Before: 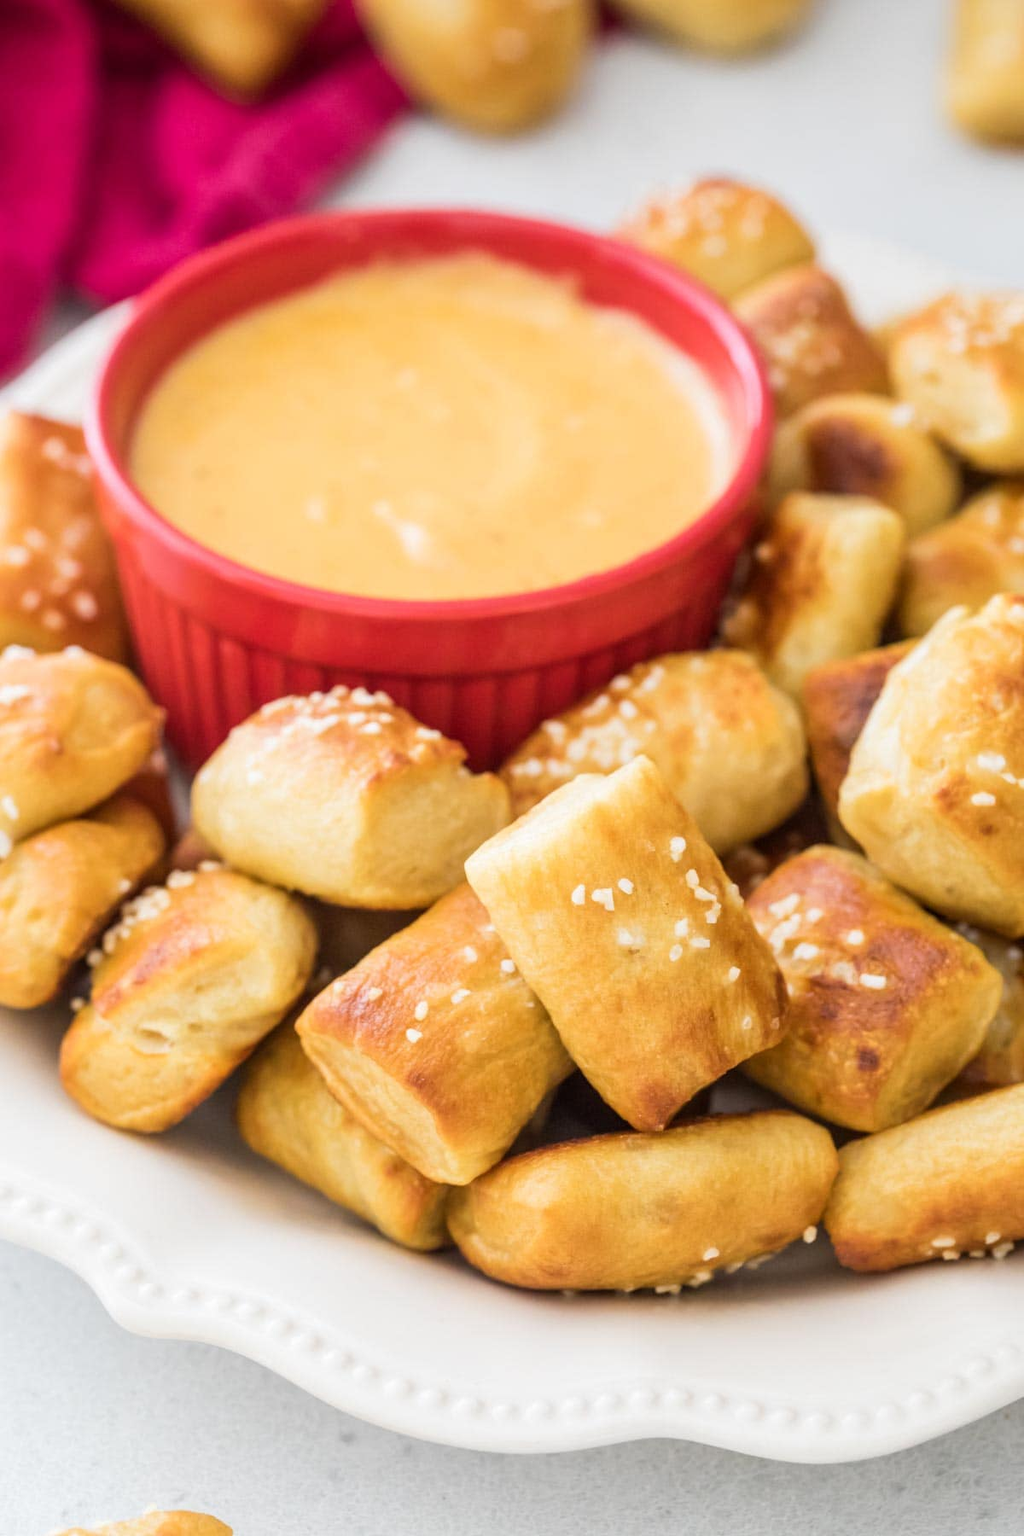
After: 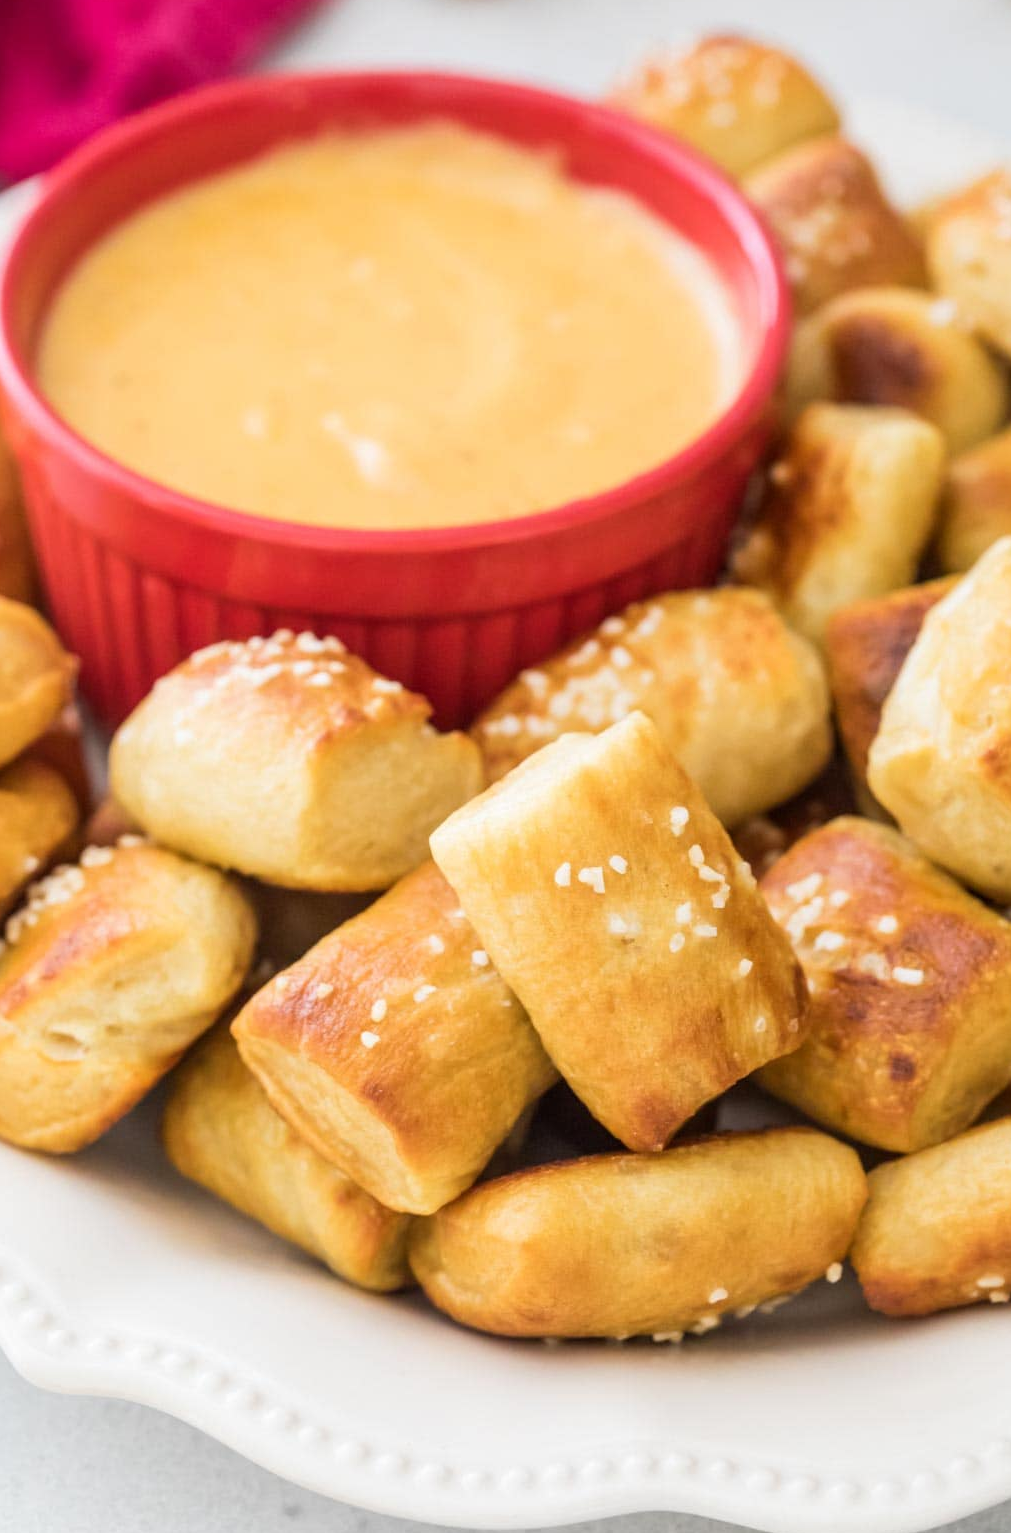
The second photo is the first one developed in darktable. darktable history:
crop and rotate: left 9.634%, top 9.706%, right 6.065%, bottom 5.077%
